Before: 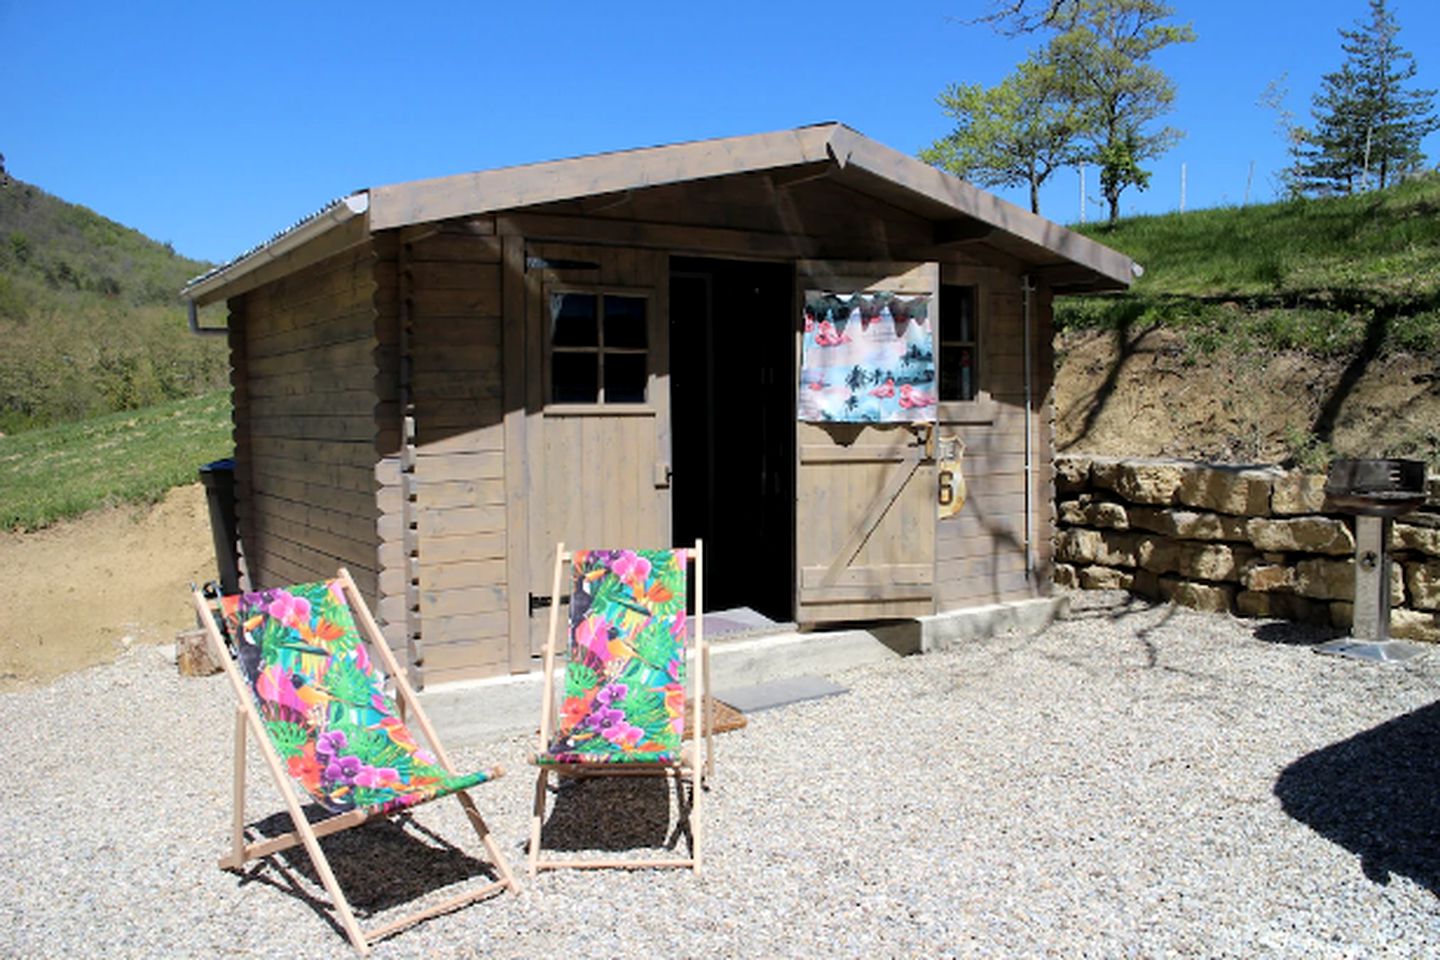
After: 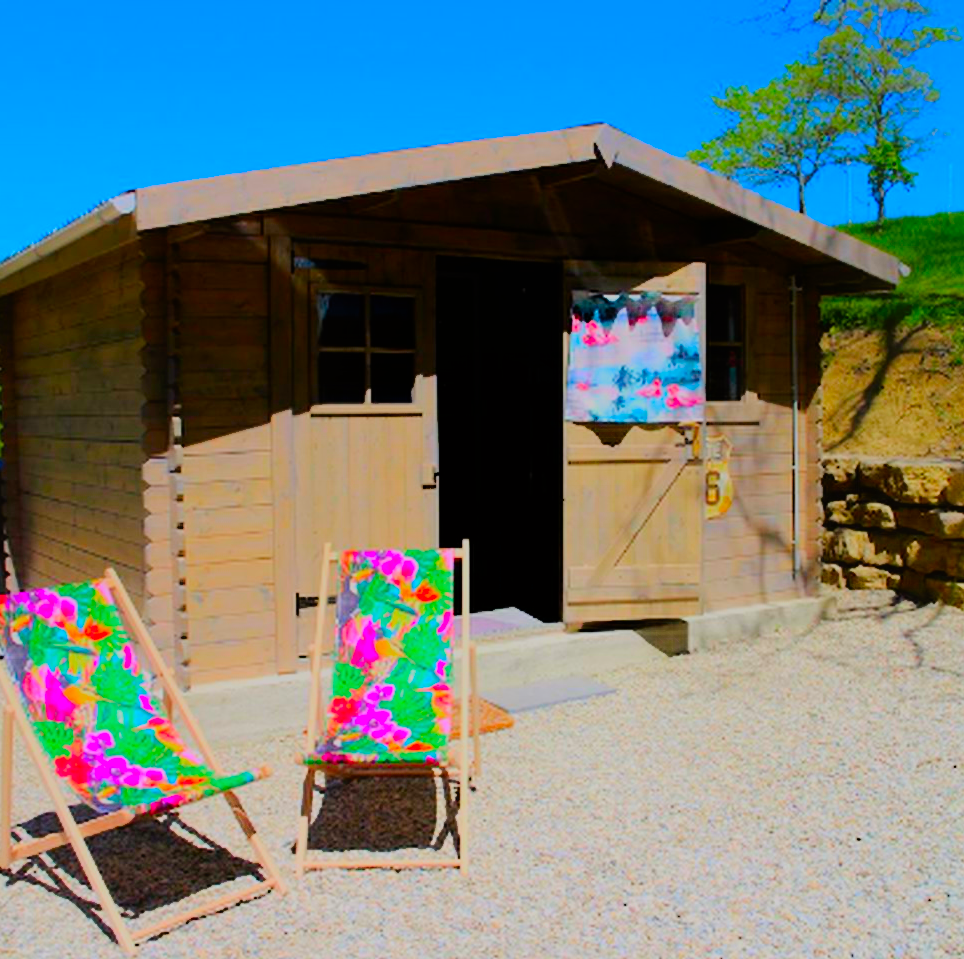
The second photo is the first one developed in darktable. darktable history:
color correction: highlights b* 0.015, saturation 3
contrast equalizer: y [[0.6 ×6], [0.55 ×6], [0 ×6], [0 ×6], [0 ×6]], mix -0.983
crop and rotate: left 16.223%, right 16.8%
filmic rgb: black relative exposure -7.65 EV, white relative exposure 4.56 EV, hardness 3.61
